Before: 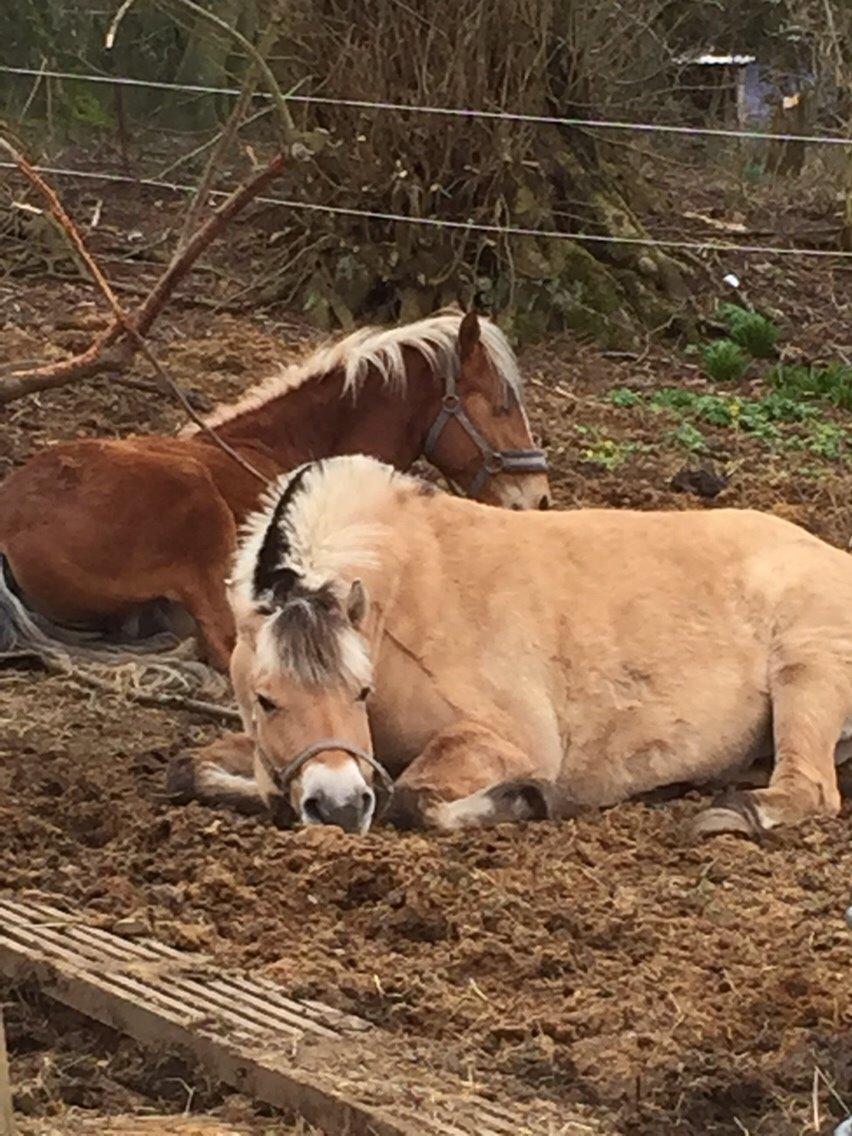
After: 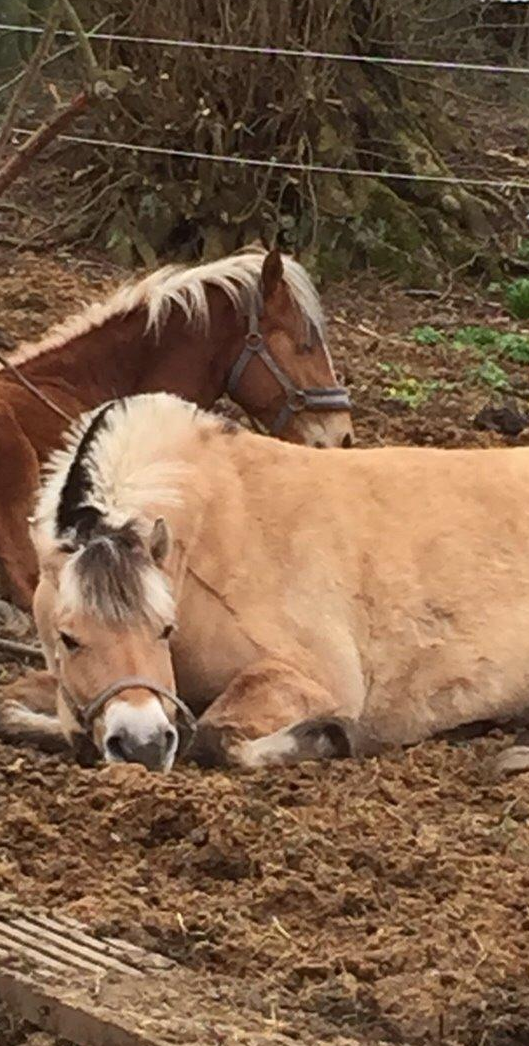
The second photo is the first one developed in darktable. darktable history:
crop and rotate: left 23.136%, top 5.629%, right 14.754%, bottom 2.251%
